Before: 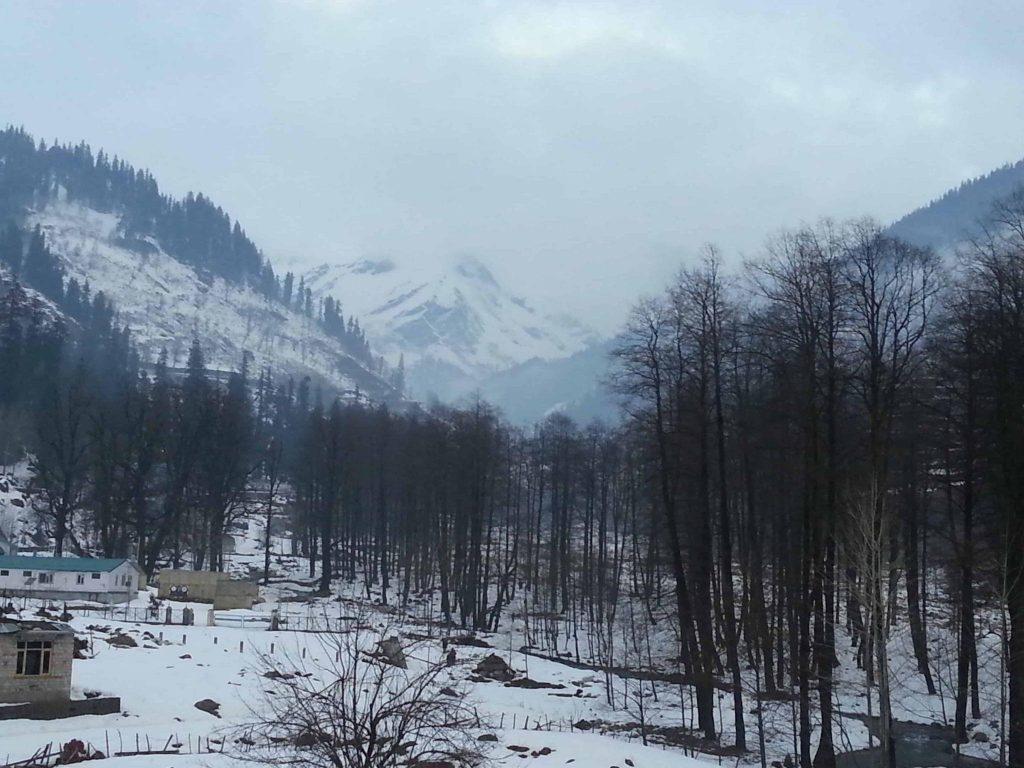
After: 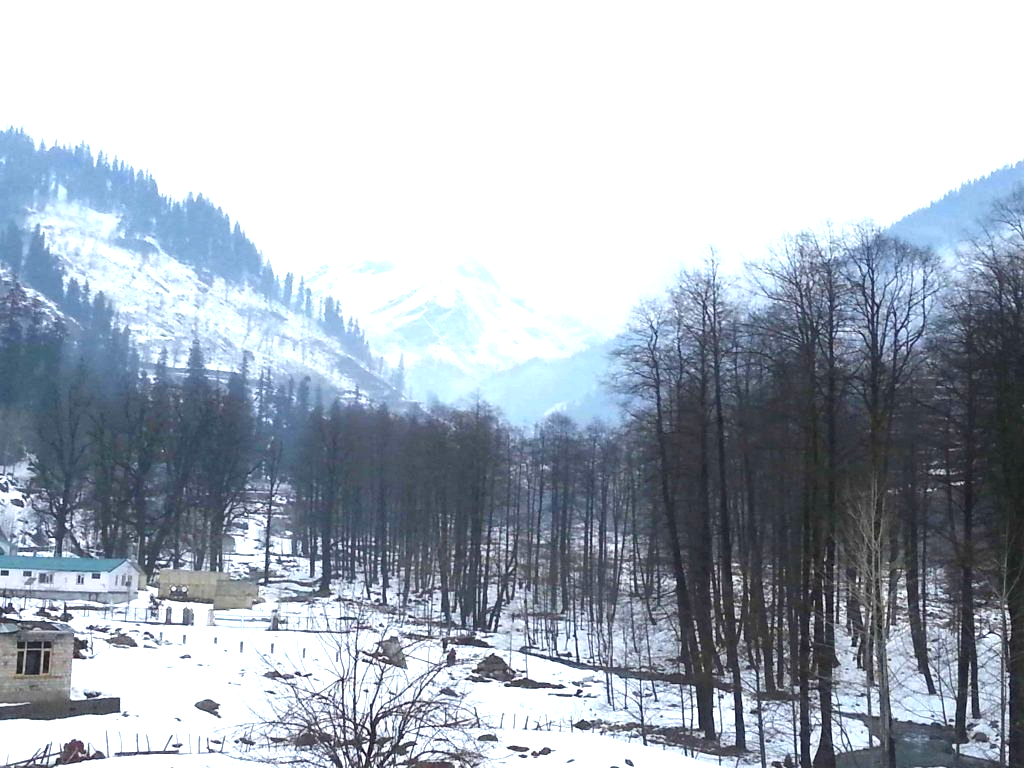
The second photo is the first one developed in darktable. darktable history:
exposure: black level correction 0, exposure 1.38 EV, compensate highlight preservation false
